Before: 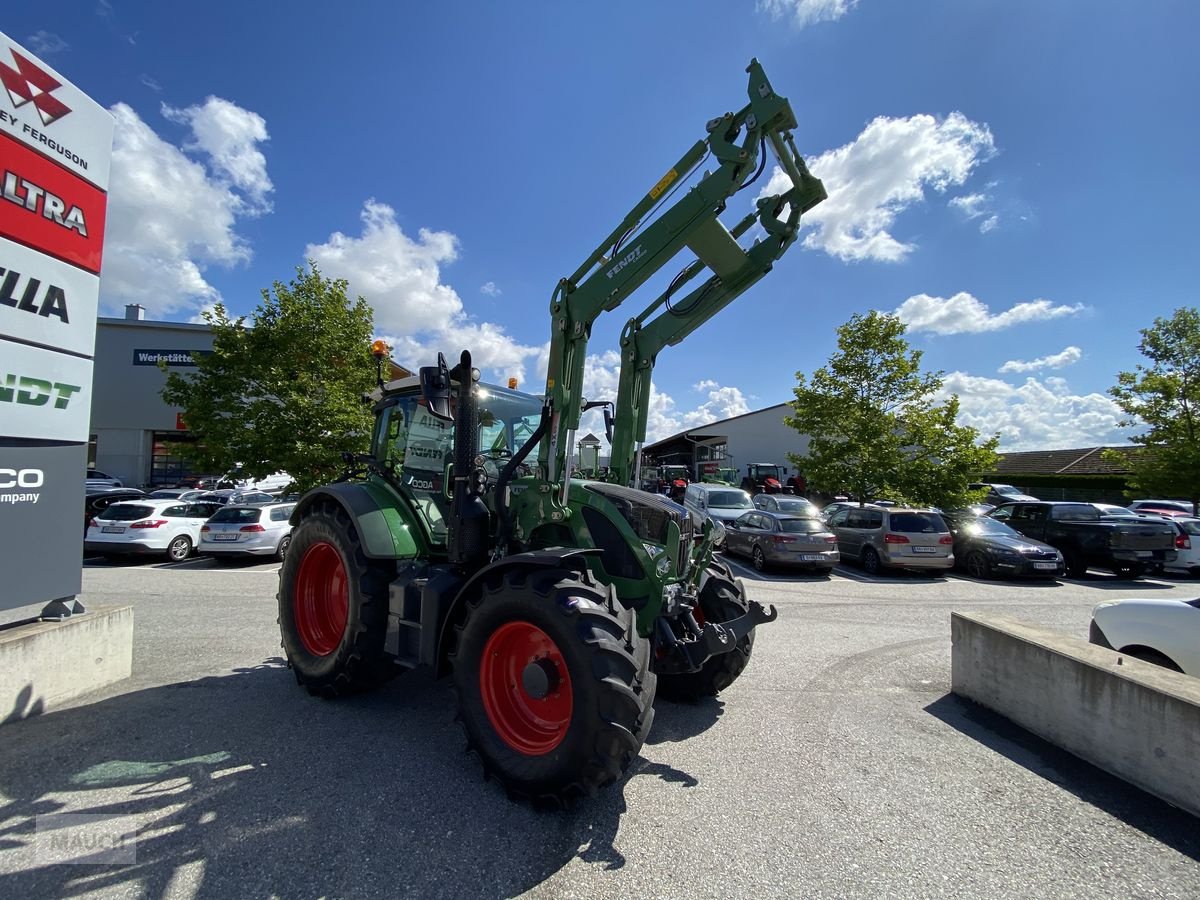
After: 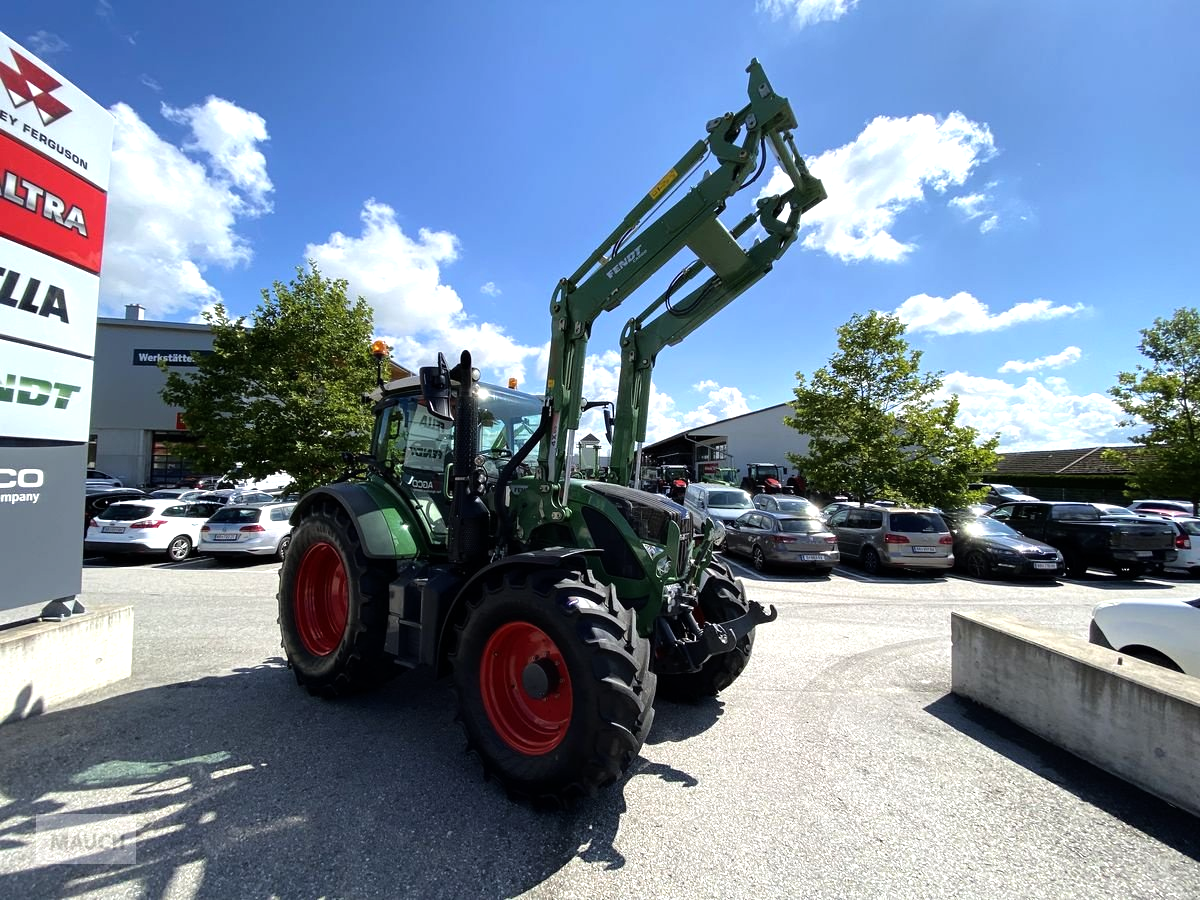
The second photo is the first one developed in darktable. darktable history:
tone equalizer: -8 EV -0.756 EV, -7 EV -0.702 EV, -6 EV -0.589 EV, -5 EV -0.407 EV, -3 EV 0.377 EV, -2 EV 0.6 EV, -1 EV 0.683 EV, +0 EV 0.753 EV
